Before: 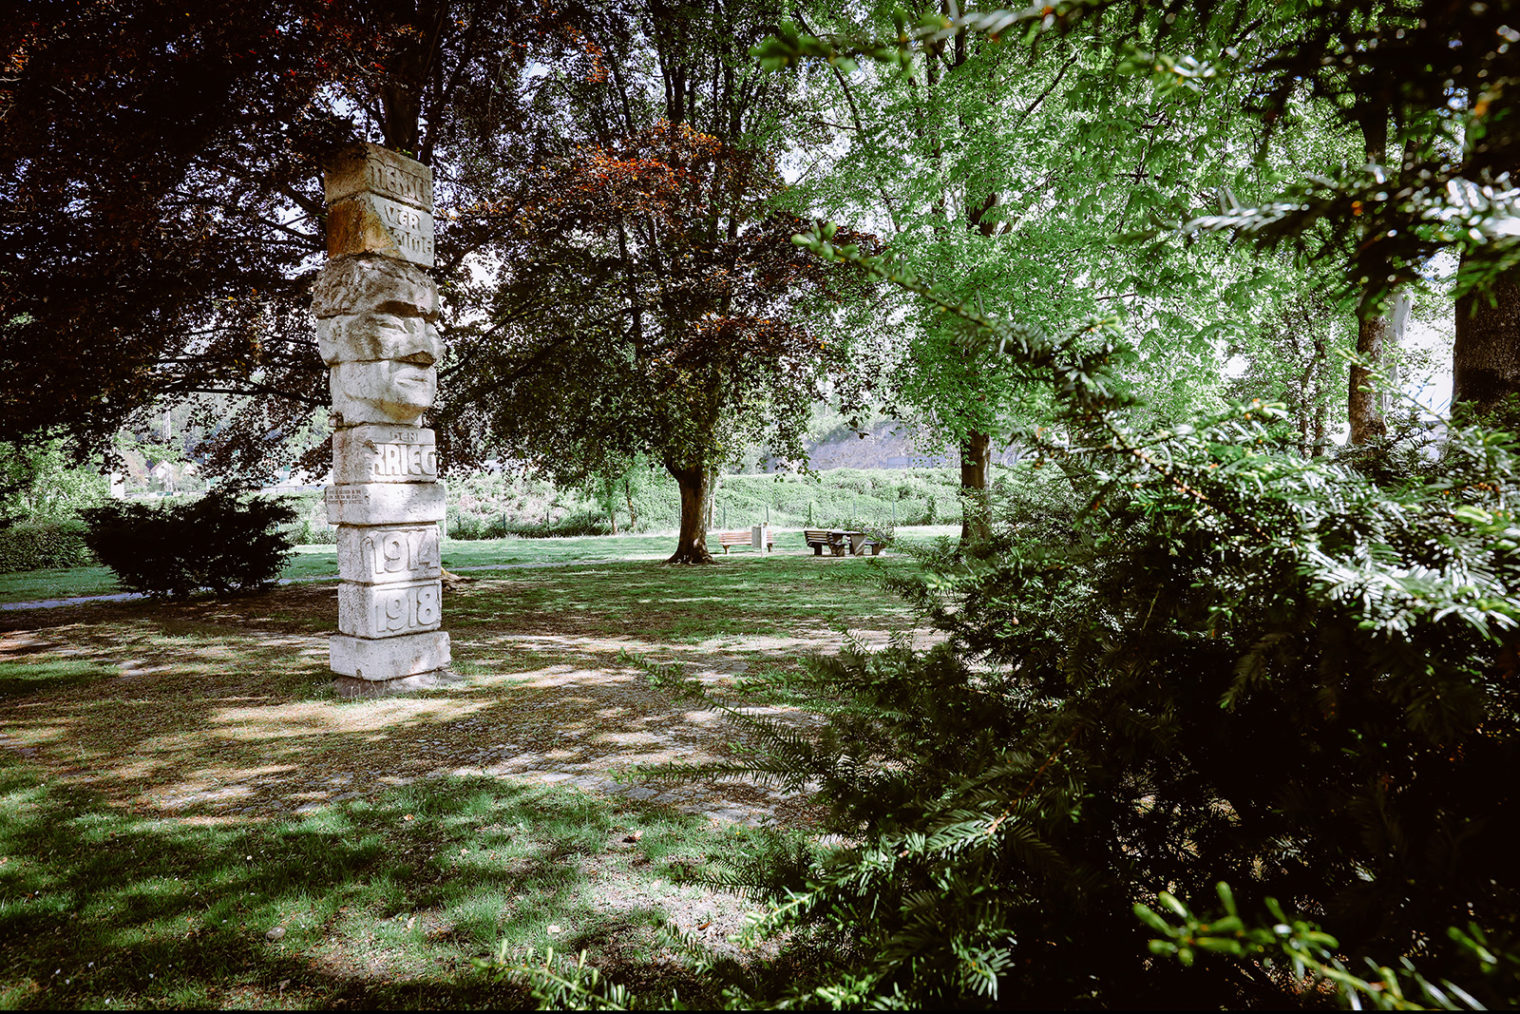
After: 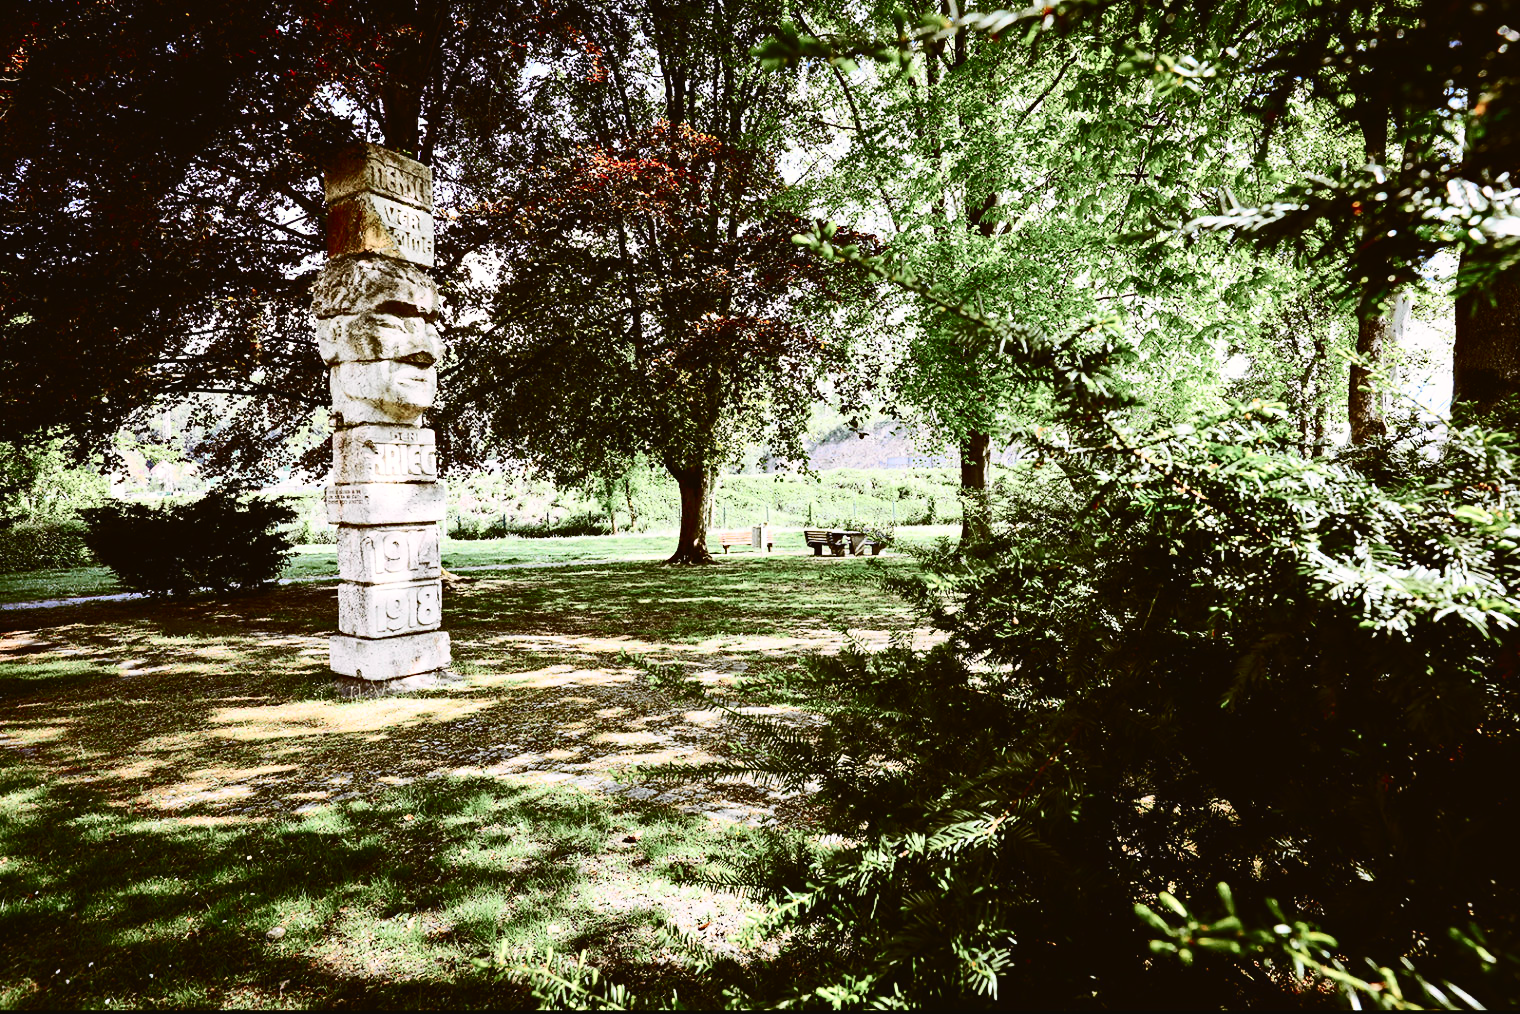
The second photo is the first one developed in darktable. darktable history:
haze removal: adaptive false
shadows and highlights: shadows 20.91, highlights -82.73, soften with gaussian
tone curve: curves: ch0 [(0, 0.026) (0.184, 0.172) (0.391, 0.468) (0.446, 0.56) (0.605, 0.758) (0.831, 0.931) (0.992, 1)]; ch1 [(0, 0) (0.437, 0.447) (0.501, 0.502) (0.538, 0.539) (0.574, 0.589) (0.617, 0.64) (0.699, 0.749) (0.859, 0.919) (1, 1)]; ch2 [(0, 0) (0.33, 0.301) (0.421, 0.443) (0.447, 0.482) (0.499, 0.509) (0.538, 0.564) (0.585, 0.615) (0.664, 0.664) (1, 1)], color space Lab, independent channels, preserve colors none
contrast brightness saturation: contrast 0.28
